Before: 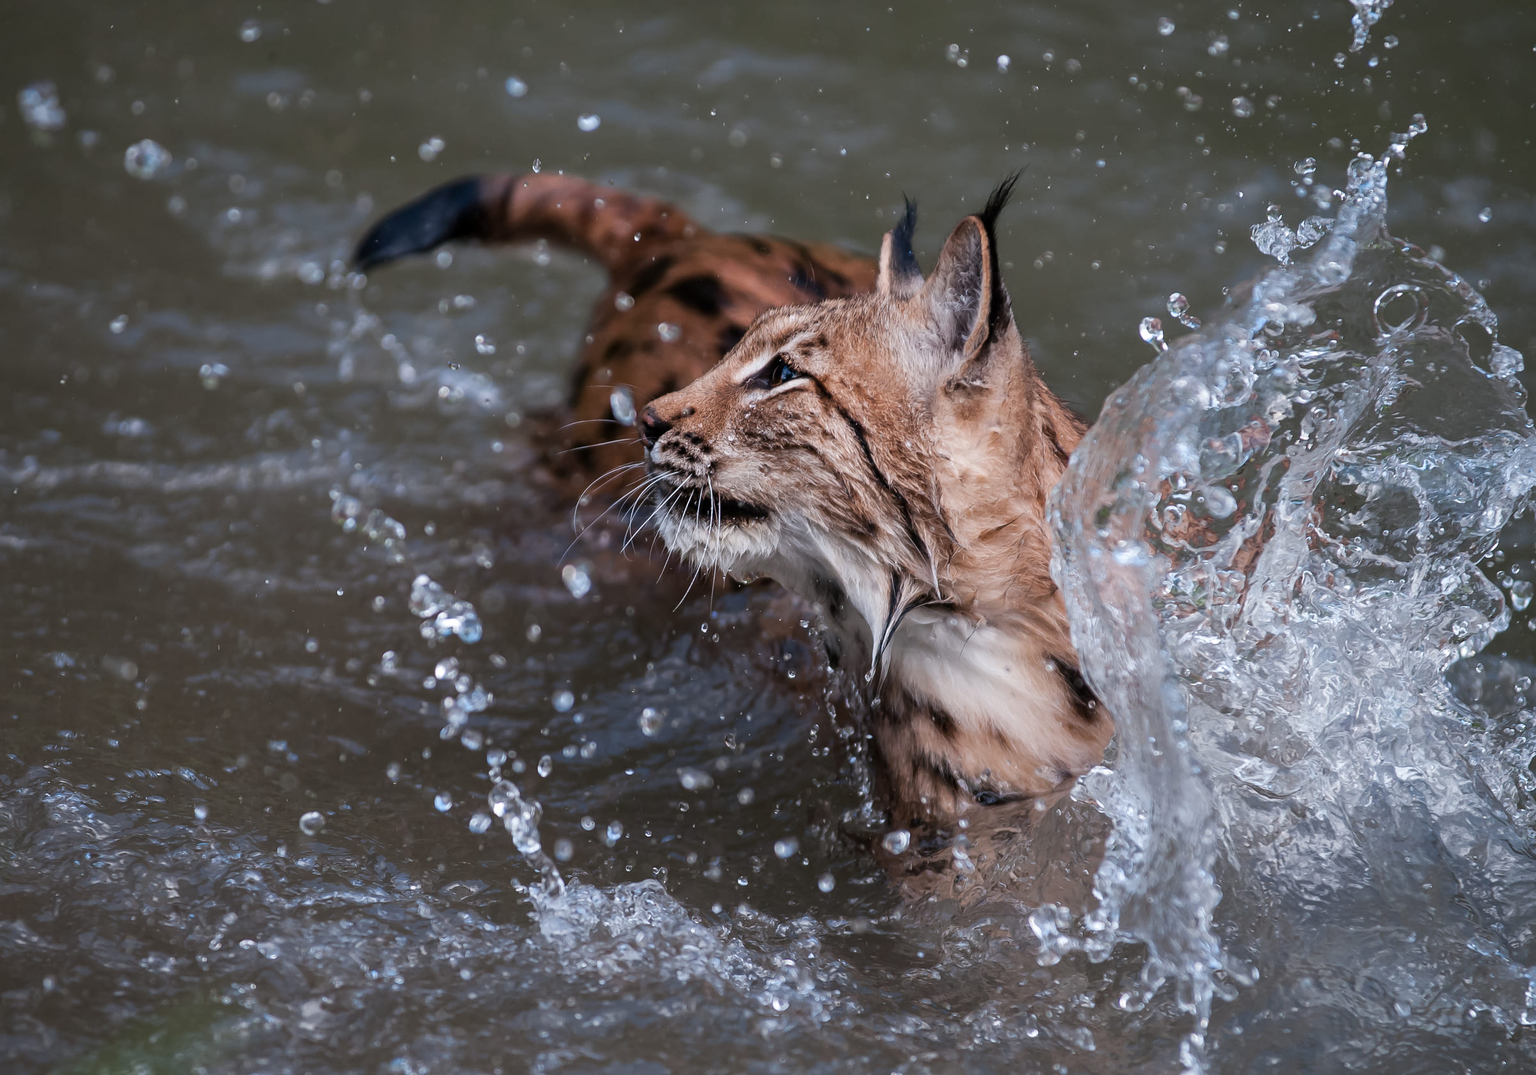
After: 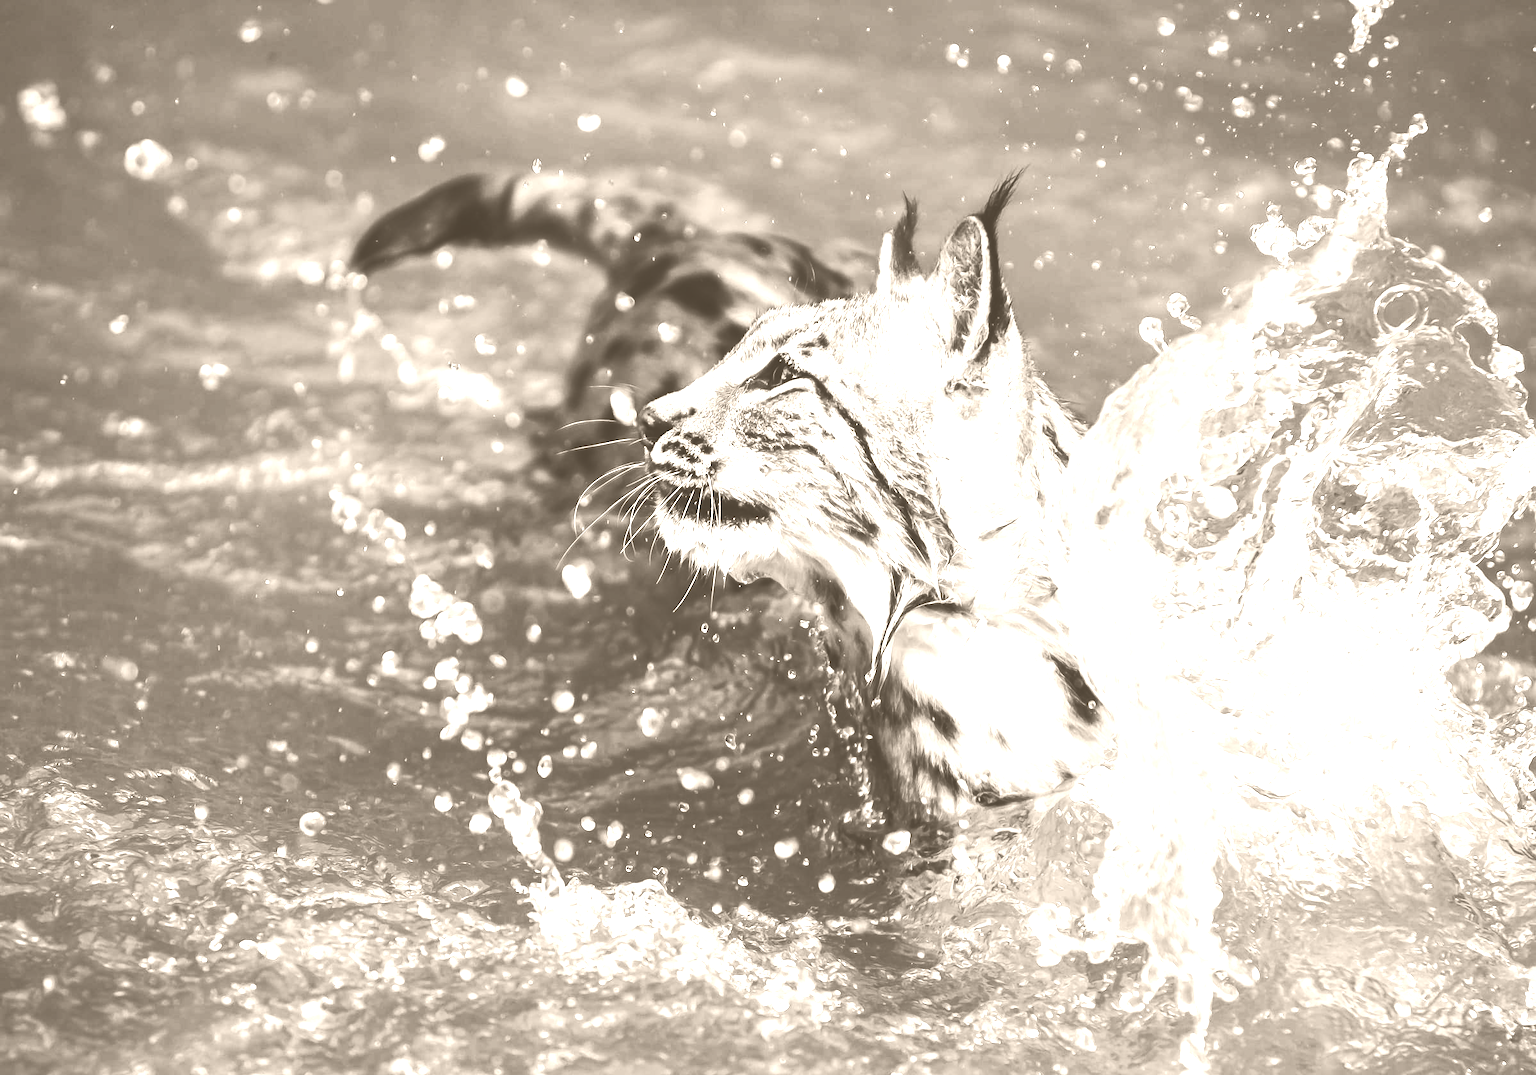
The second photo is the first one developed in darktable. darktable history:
tone equalizer: -8 EV -0.417 EV, -7 EV -0.389 EV, -6 EV -0.333 EV, -5 EV -0.222 EV, -3 EV 0.222 EV, -2 EV 0.333 EV, -1 EV 0.389 EV, +0 EV 0.417 EV, edges refinement/feathering 500, mask exposure compensation -1.57 EV, preserve details no
colorize: hue 34.49°, saturation 35.33%, source mix 100%, version 1
base curve: curves: ch0 [(0, 0) (0.032, 0.037) (0.105, 0.228) (0.435, 0.76) (0.856, 0.983) (1, 1)], preserve colors none
velvia: strength 9.25%
